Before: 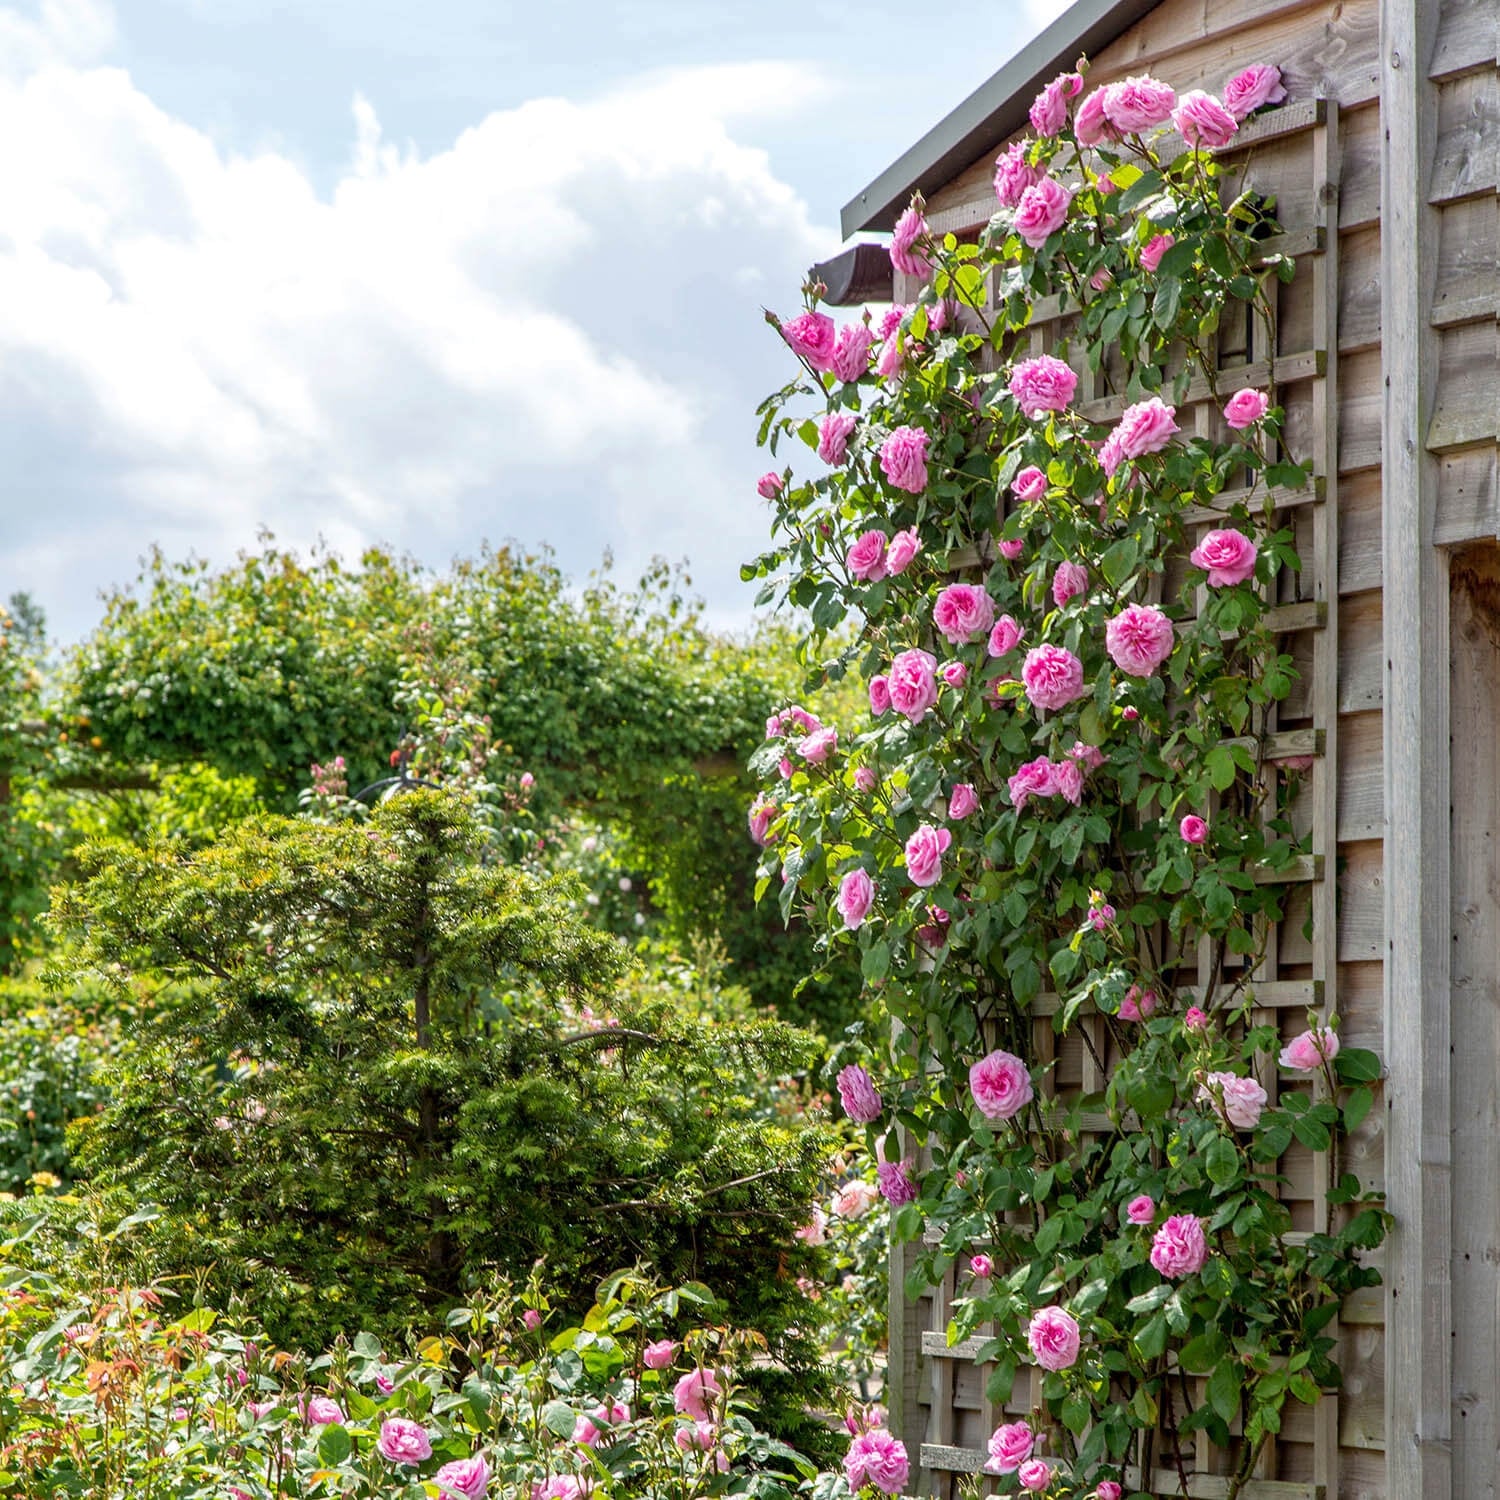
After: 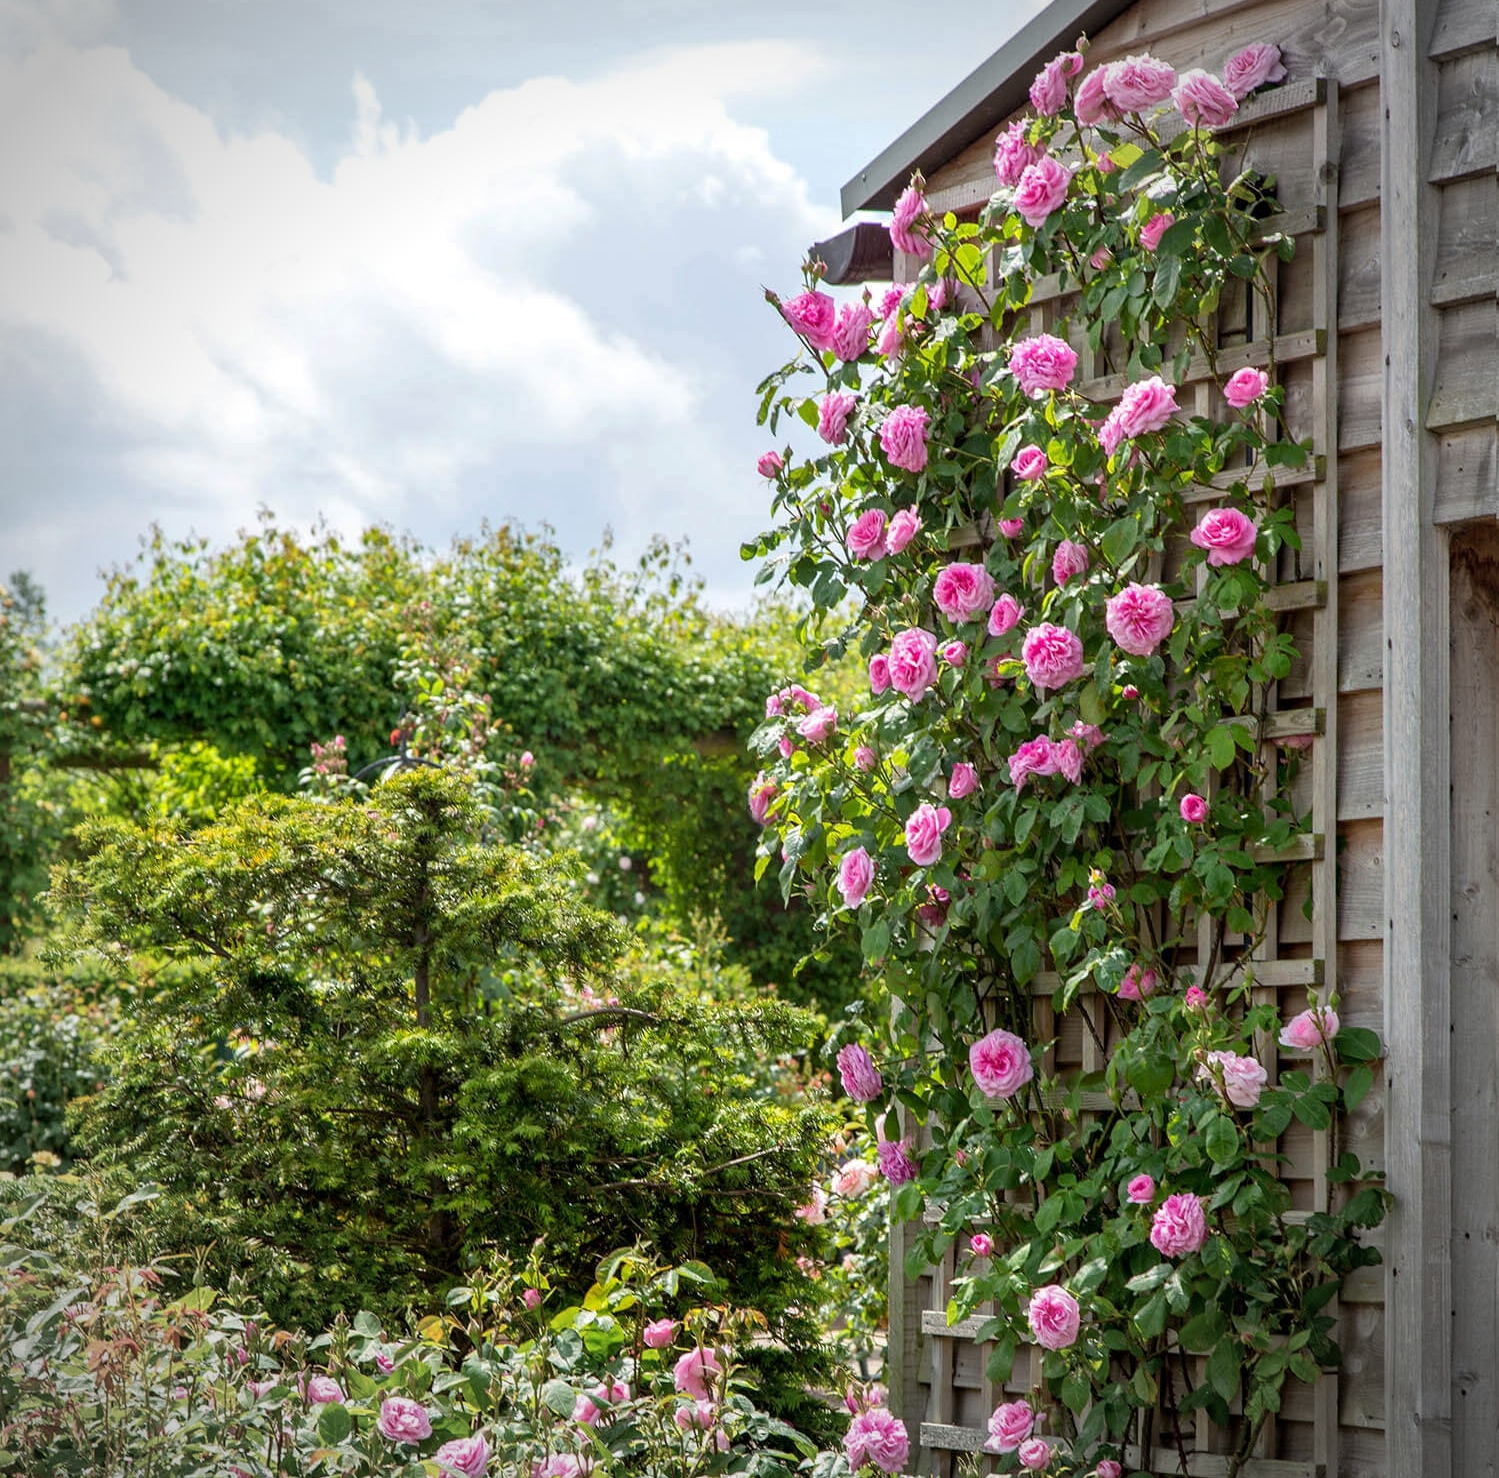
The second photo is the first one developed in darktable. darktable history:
crop: top 1.42%, right 0.048%
vignetting: automatic ratio true
